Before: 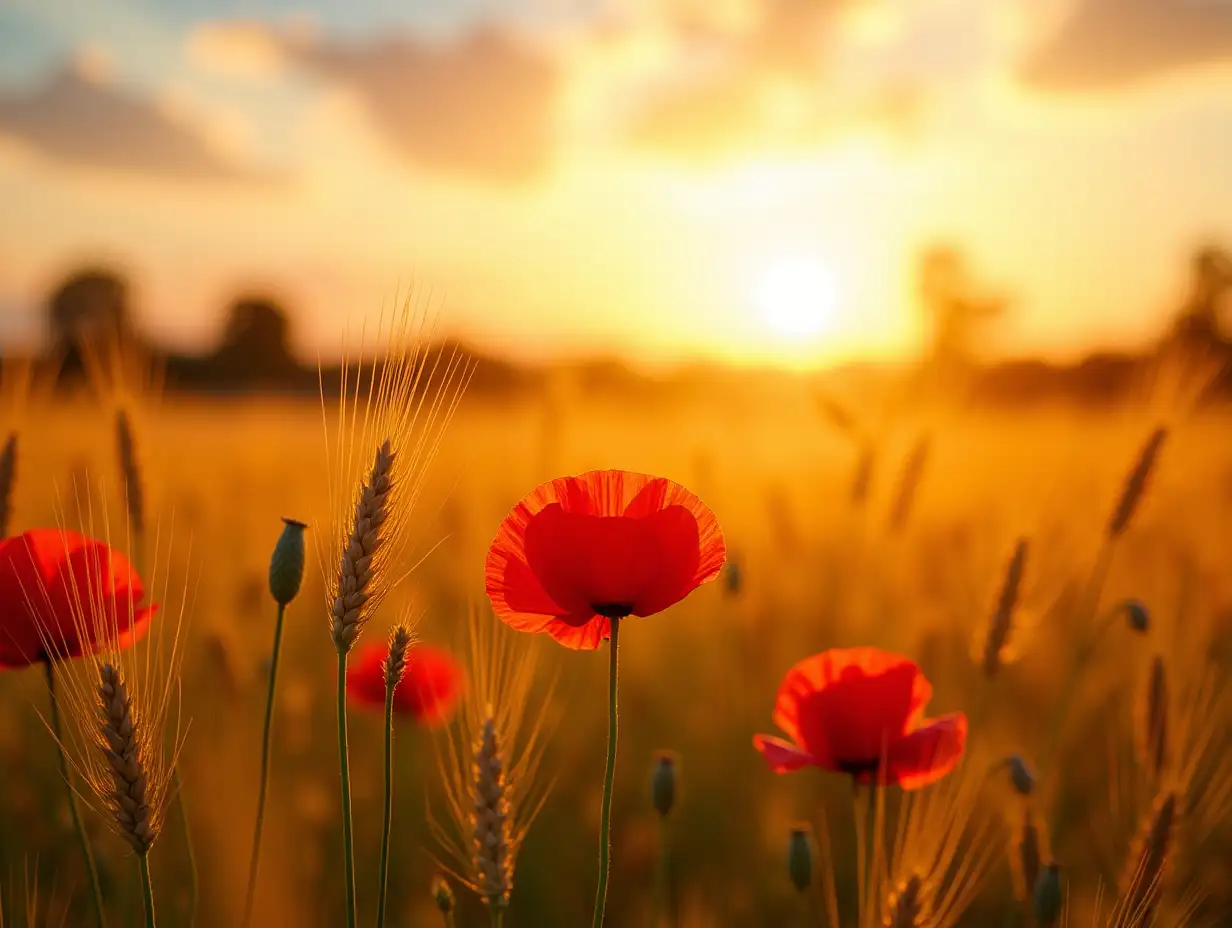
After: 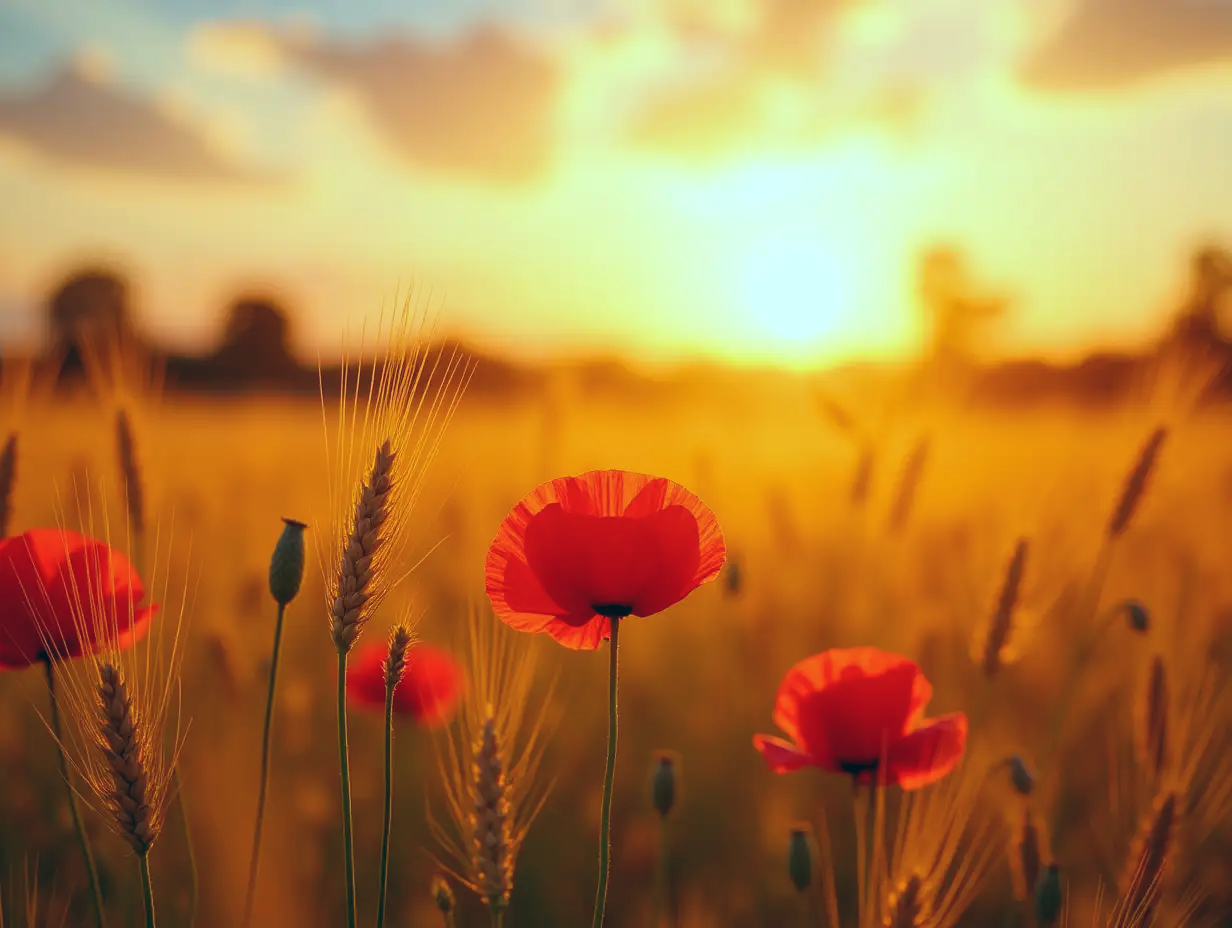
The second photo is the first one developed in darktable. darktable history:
color balance: lift [1.003, 0.993, 1.001, 1.007], gamma [1.018, 1.072, 0.959, 0.928], gain [0.974, 0.873, 1.031, 1.127]
color balance rgb: global vibrance 20%
